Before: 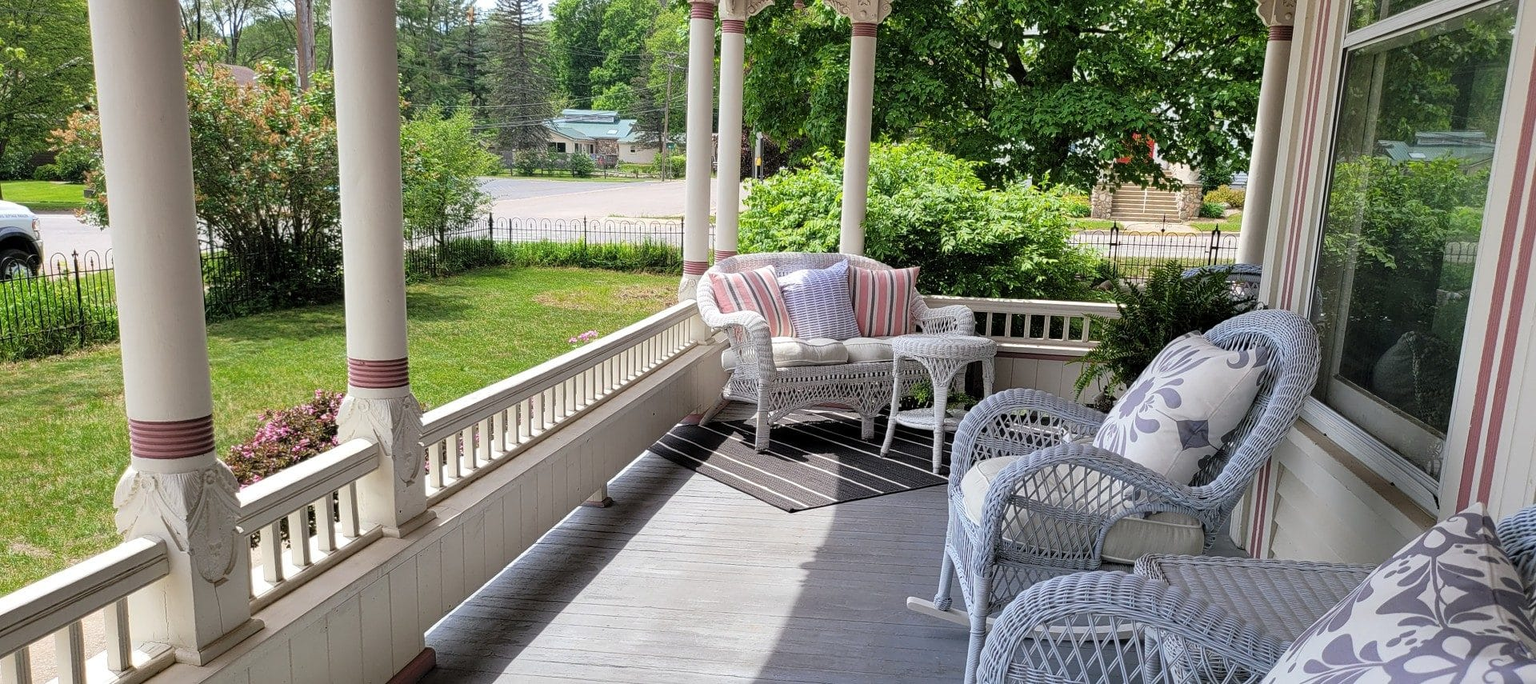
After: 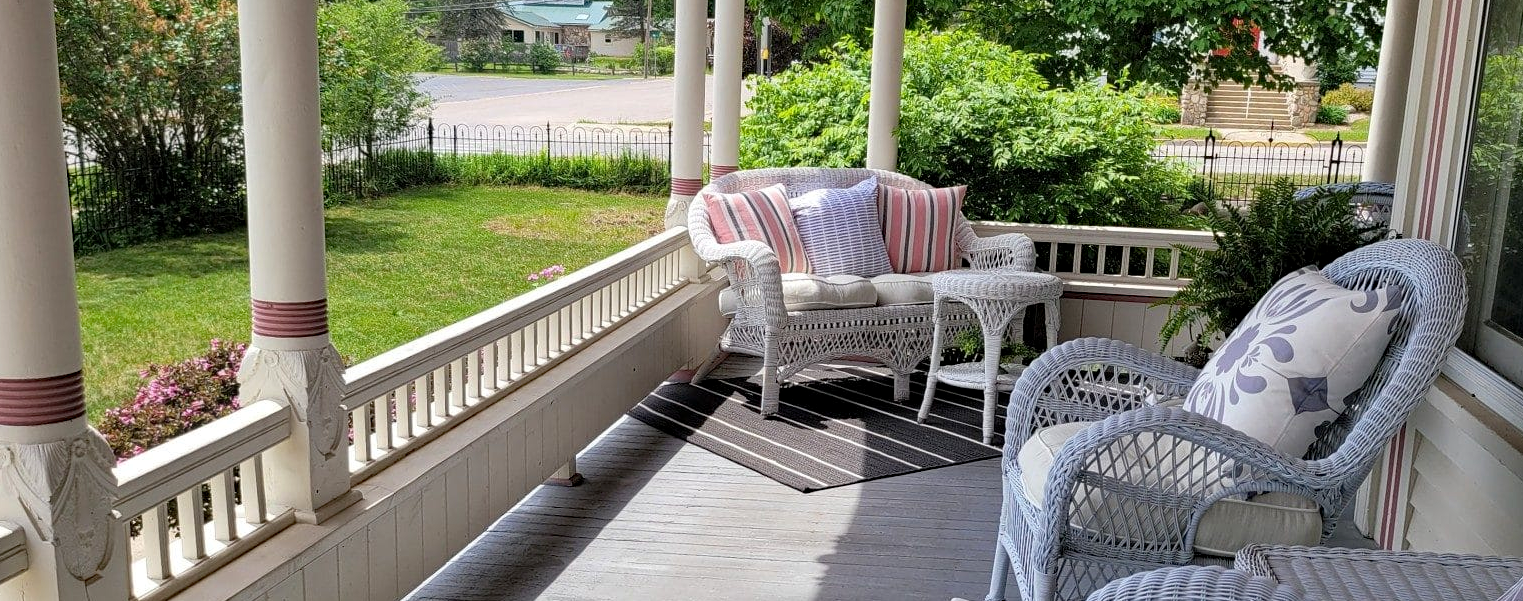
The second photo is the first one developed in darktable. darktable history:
haze removal: adaptive false
exposure: black level correction 0.001, compensate exposure bias true, compensate highlight preservation false
crop: left 9.581%, top 17.319%, right 11.058%, bottom 12.347%
